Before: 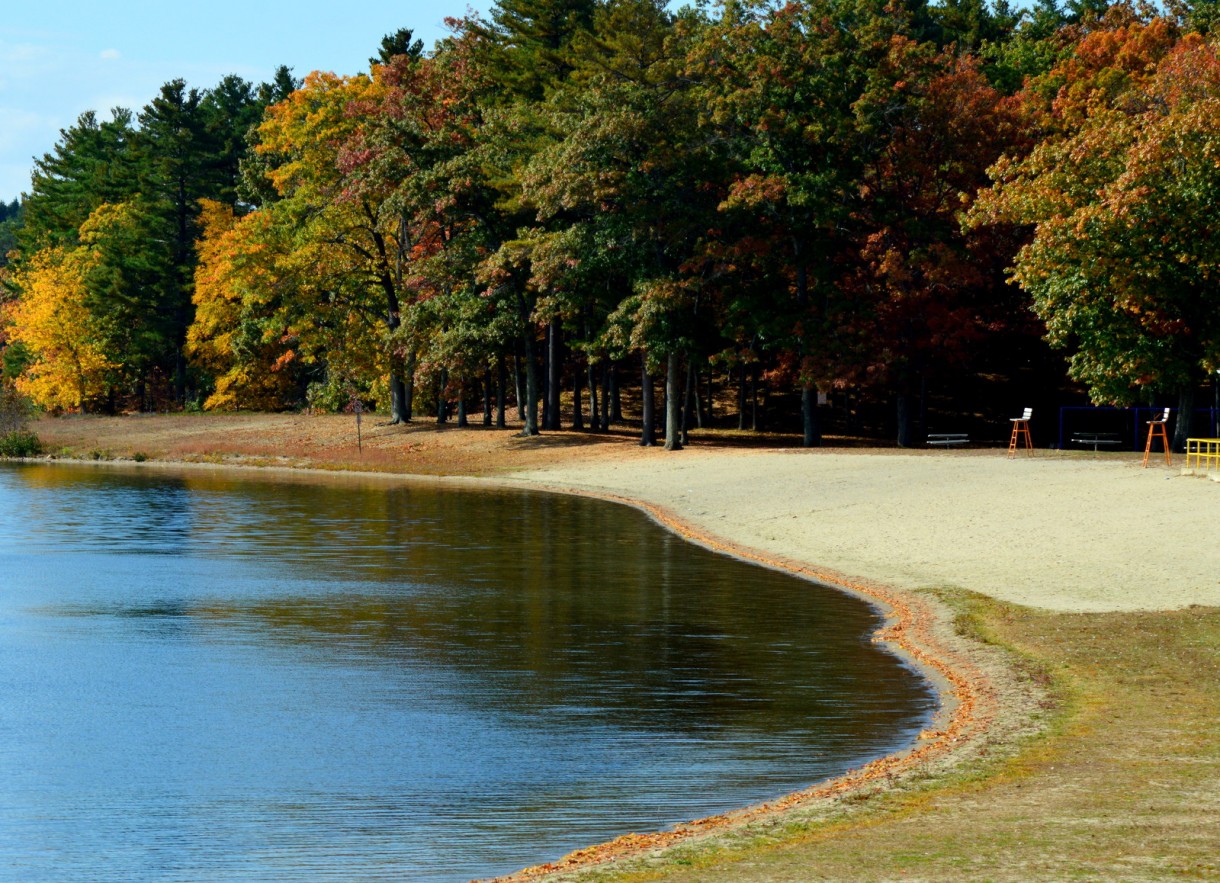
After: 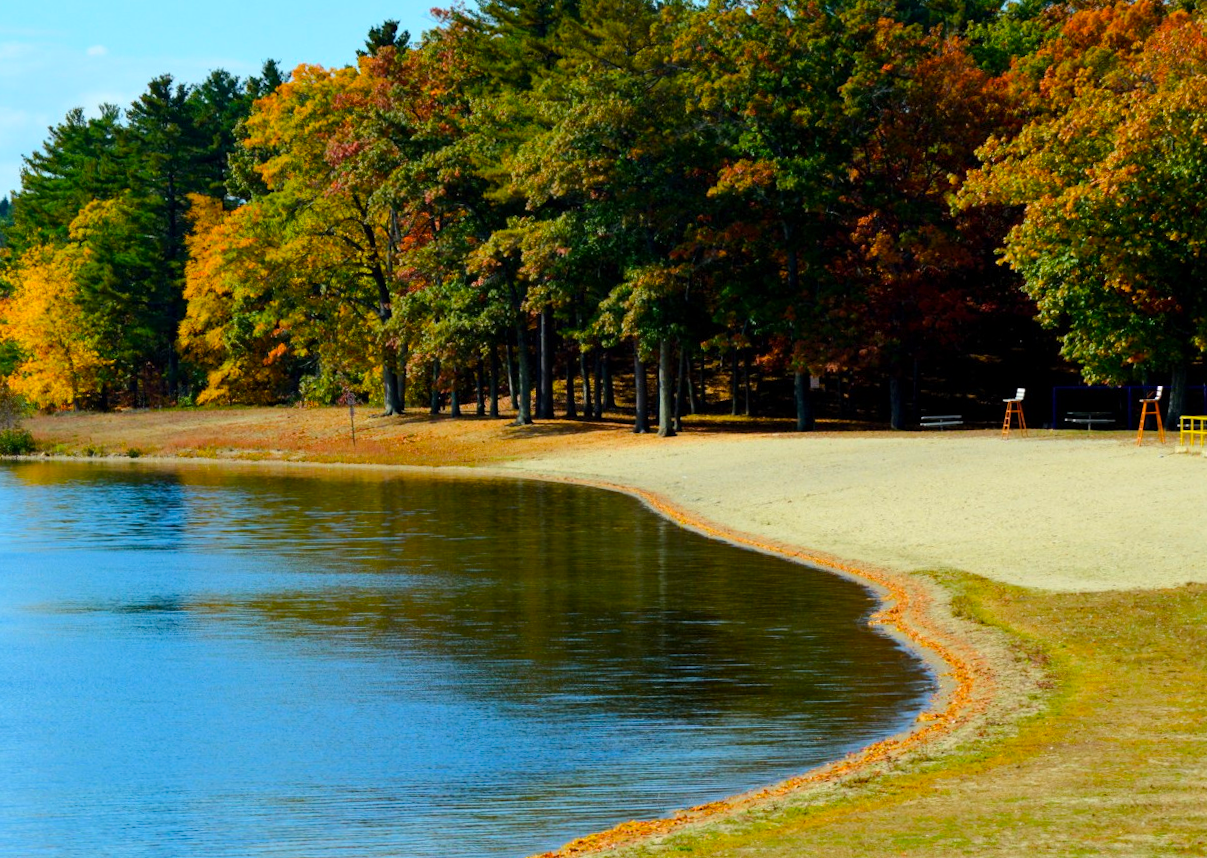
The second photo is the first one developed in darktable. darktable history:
rotate and perspective: rotation -1°, crop left 0.011, crop right 0.989, crop top 0.025, crop bottom 0.975
color balance rgb: perceptual saturation grading › global saturation 25%, perceptual brilliance grading › mid-tones 10%, perceptual brilliance grading › shadows 15%, global vibrance 20%
